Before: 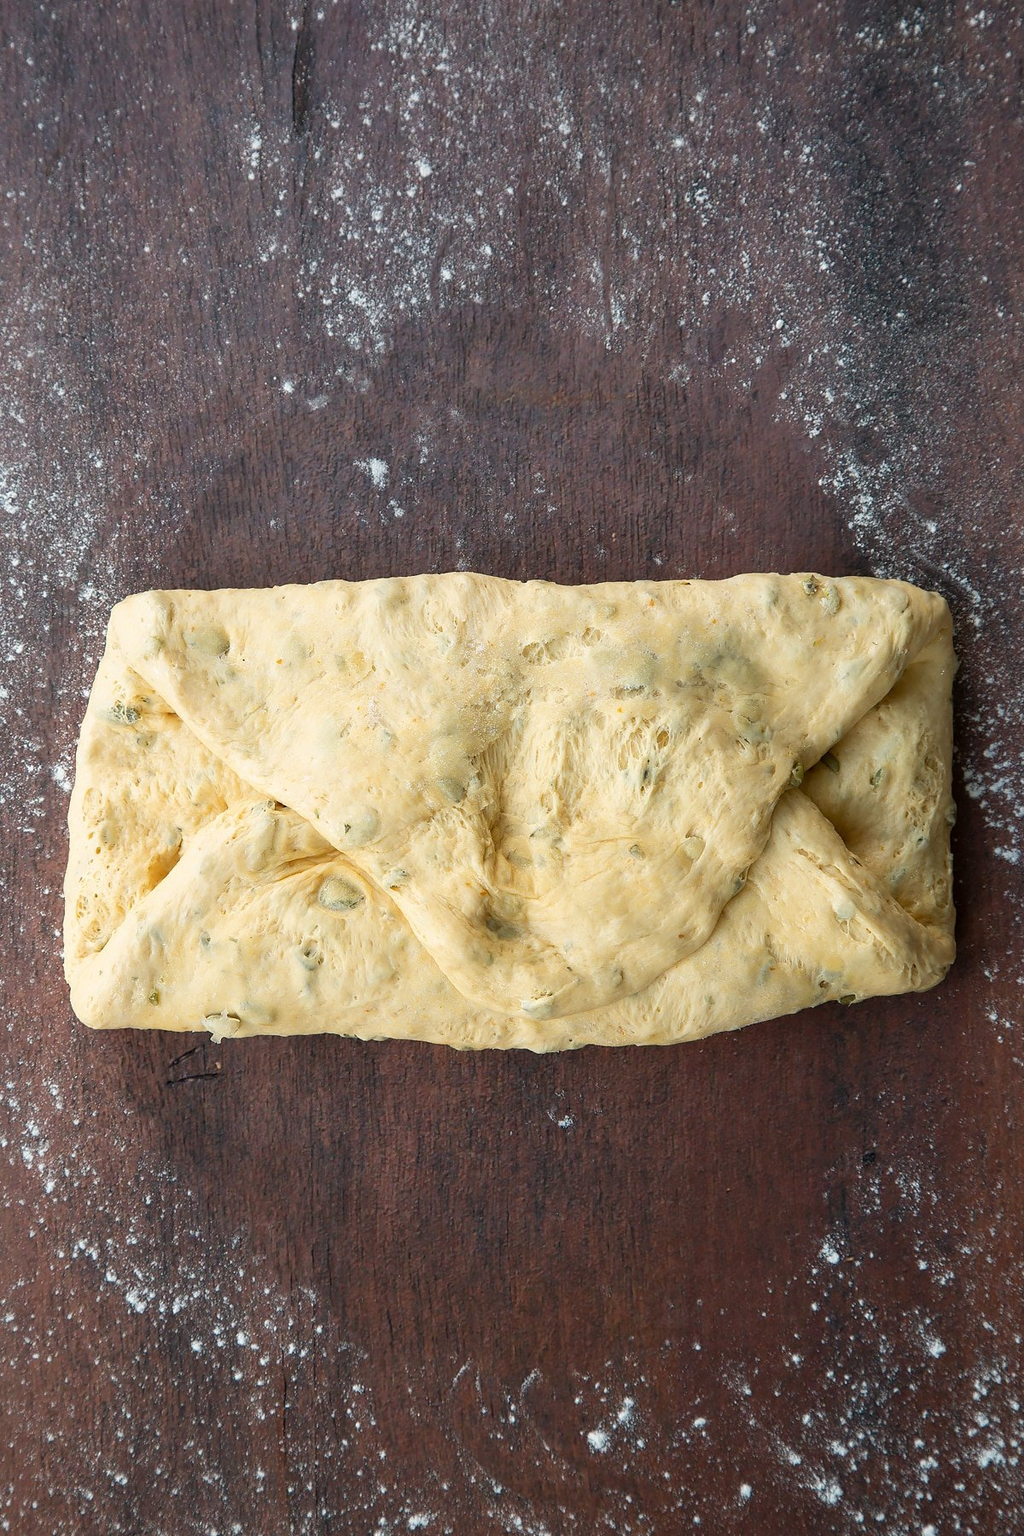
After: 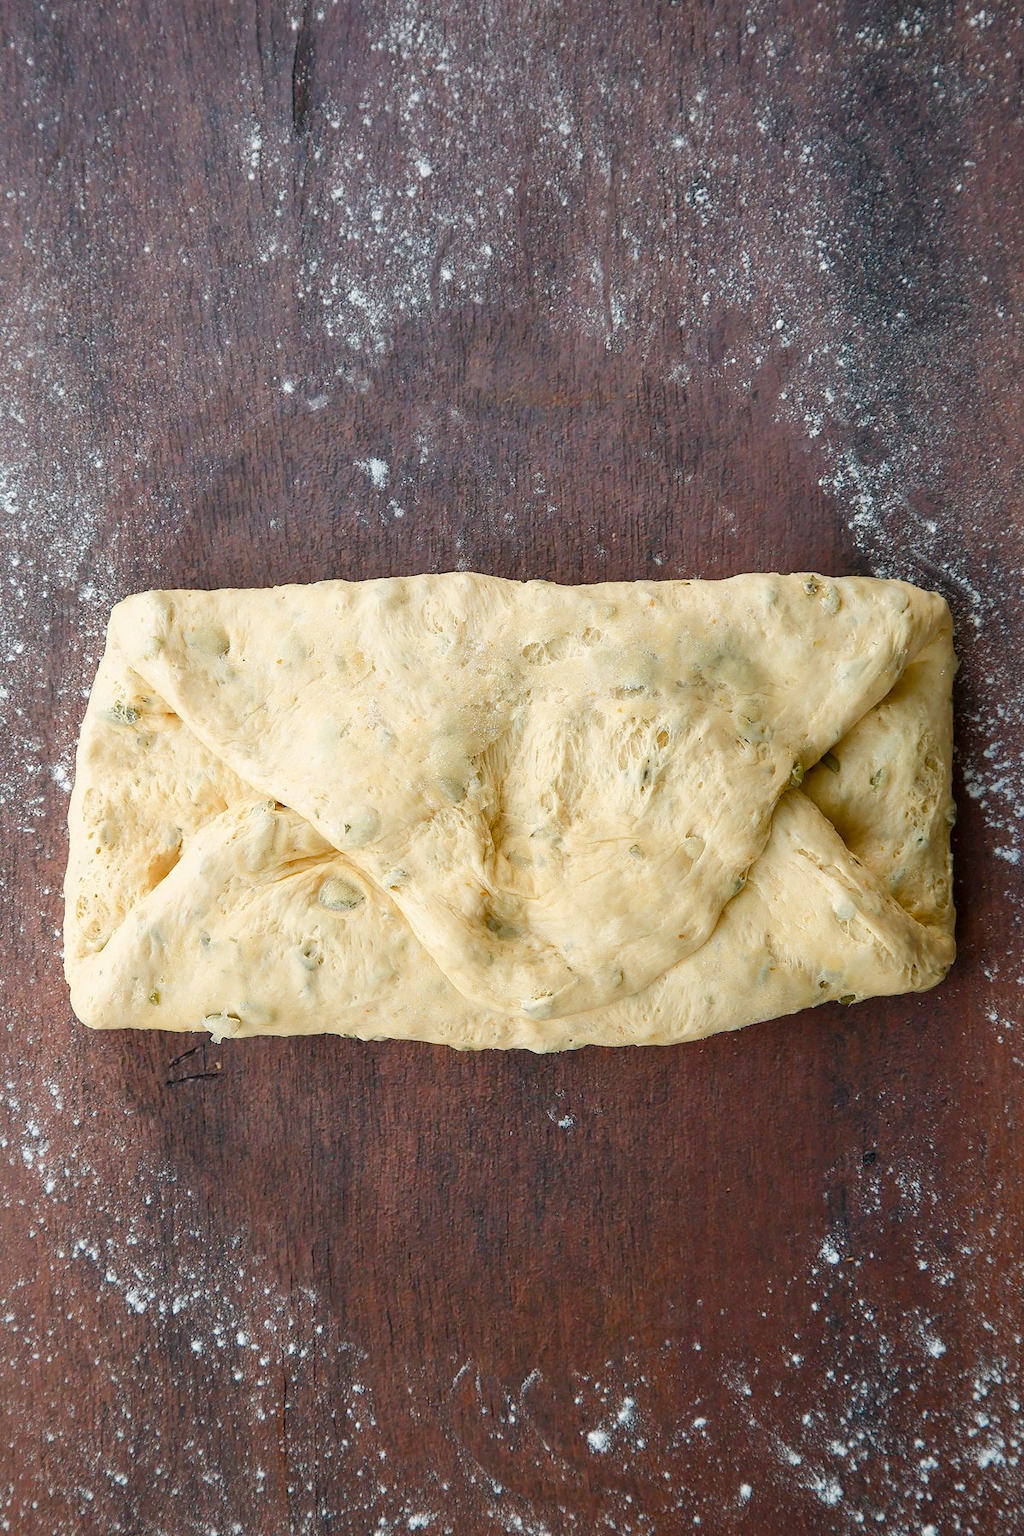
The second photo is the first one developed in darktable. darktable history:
color balance rgb: perceptual saturation grading › global saturation 0.979%, perceptual saturation grading › highlights -25.349%, perceptual saturation grading › shadows 29.79%, perceptual brilliance grading › mid-tones 10.016%, perceptual brilliance grading › shadows 14.589%
